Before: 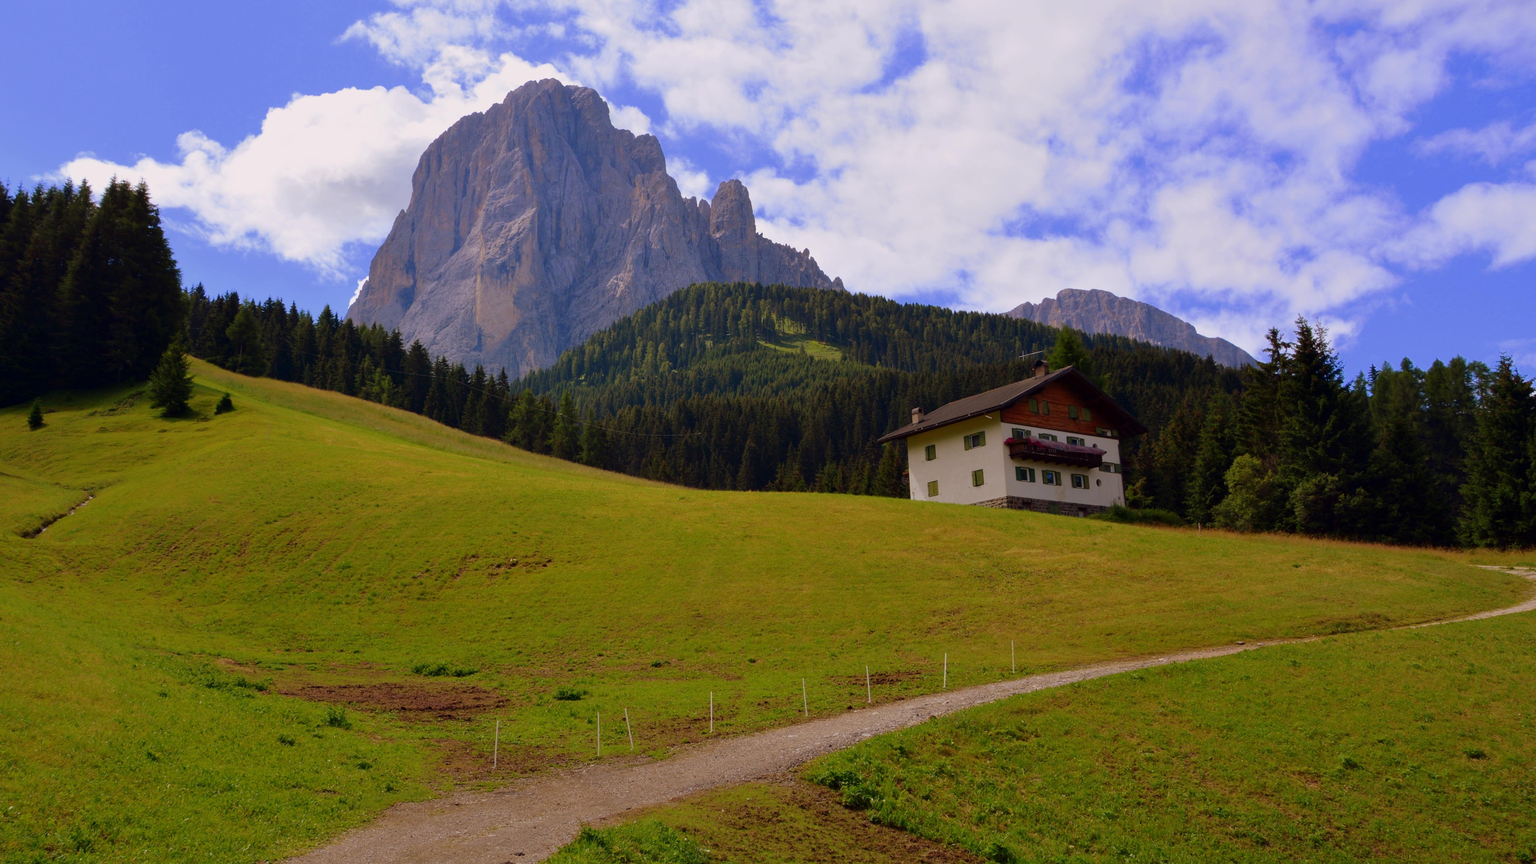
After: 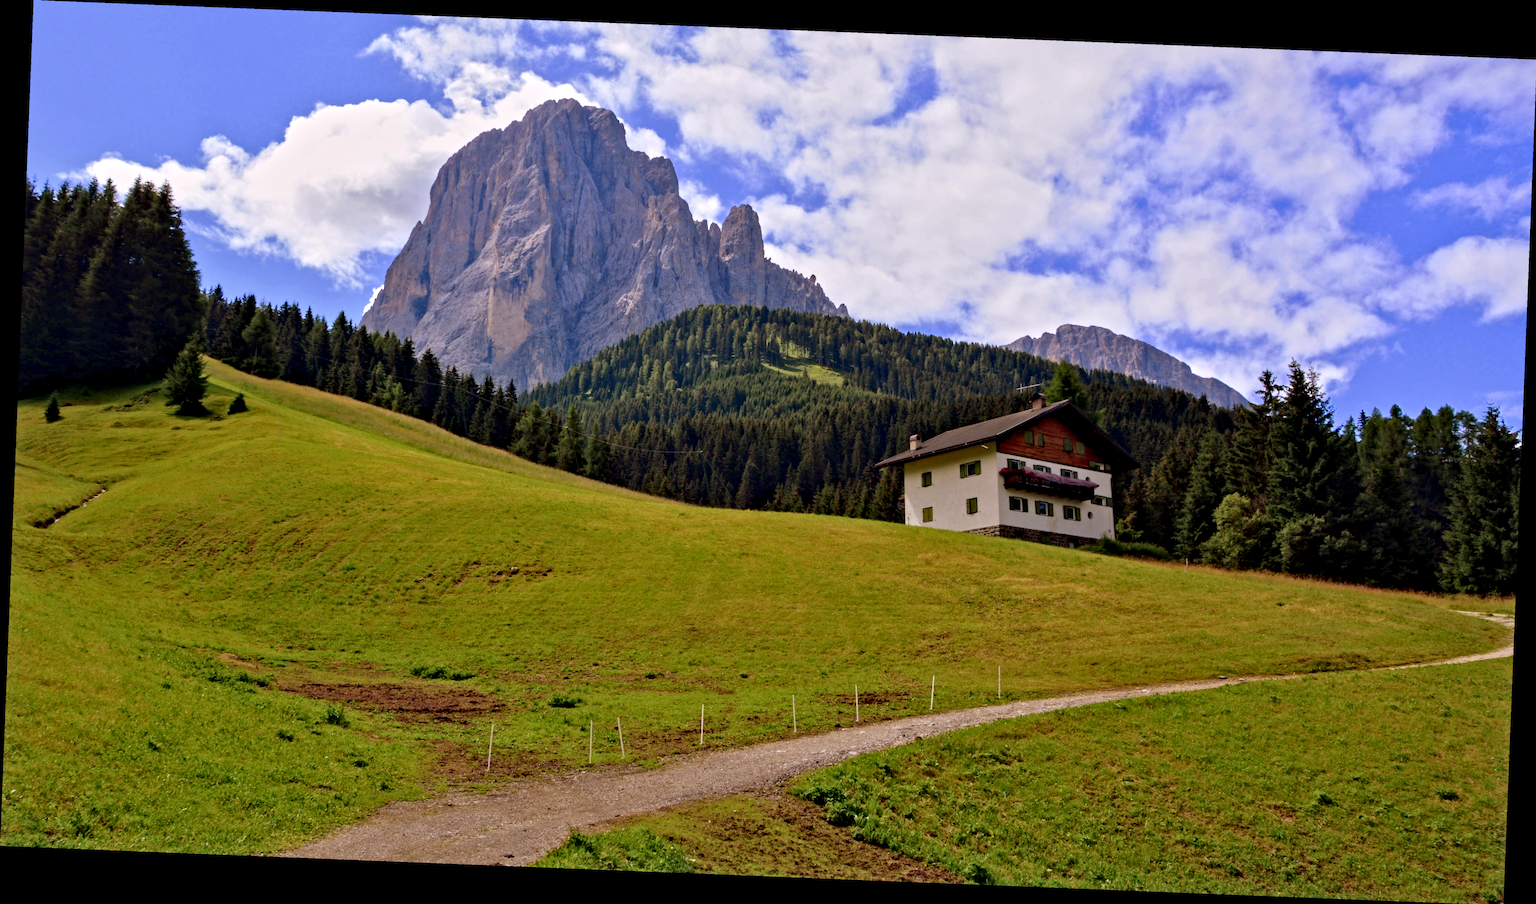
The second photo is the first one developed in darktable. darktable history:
local contrast: mode bilateral grid, contrast 20, coarseness 50, detail 120%, midtone range 0.2
contrast equalizer: y [[0.511, 0.558, 0.631, 0.632, 0.559, 0.512], [0.5 ×6], [0.5 ×6], [0 ×6], [0 ×6]]
rotate and perspective: rotation 2.27°, automatic cropping off
levels: levels [0, 0.478, 1]
